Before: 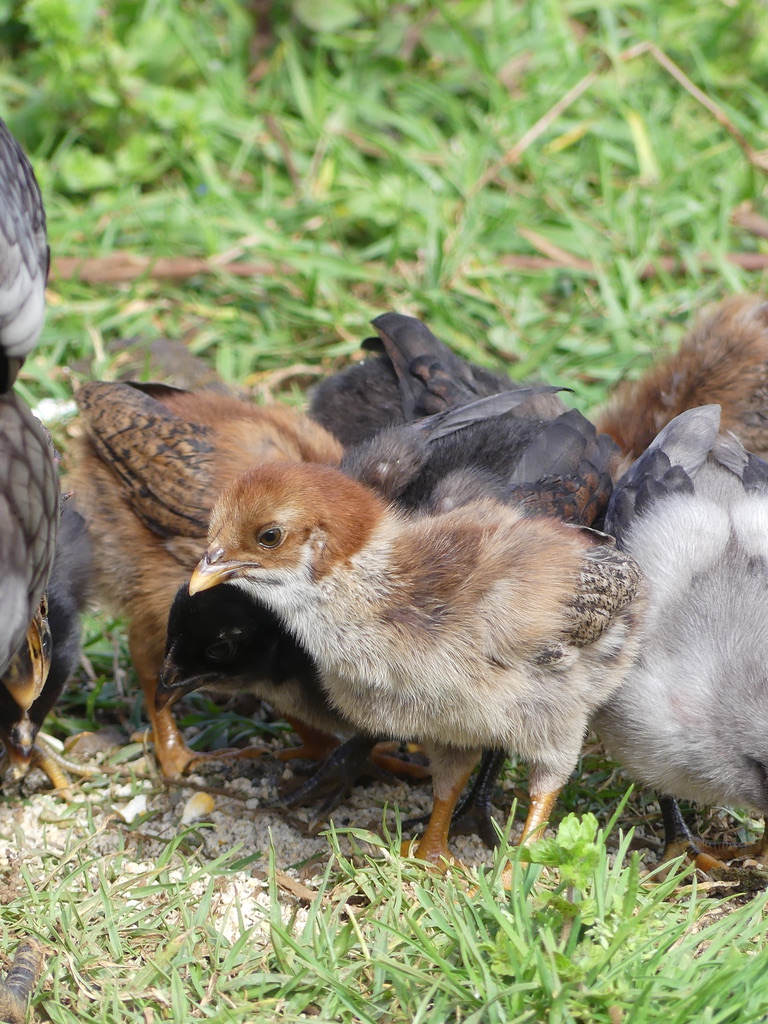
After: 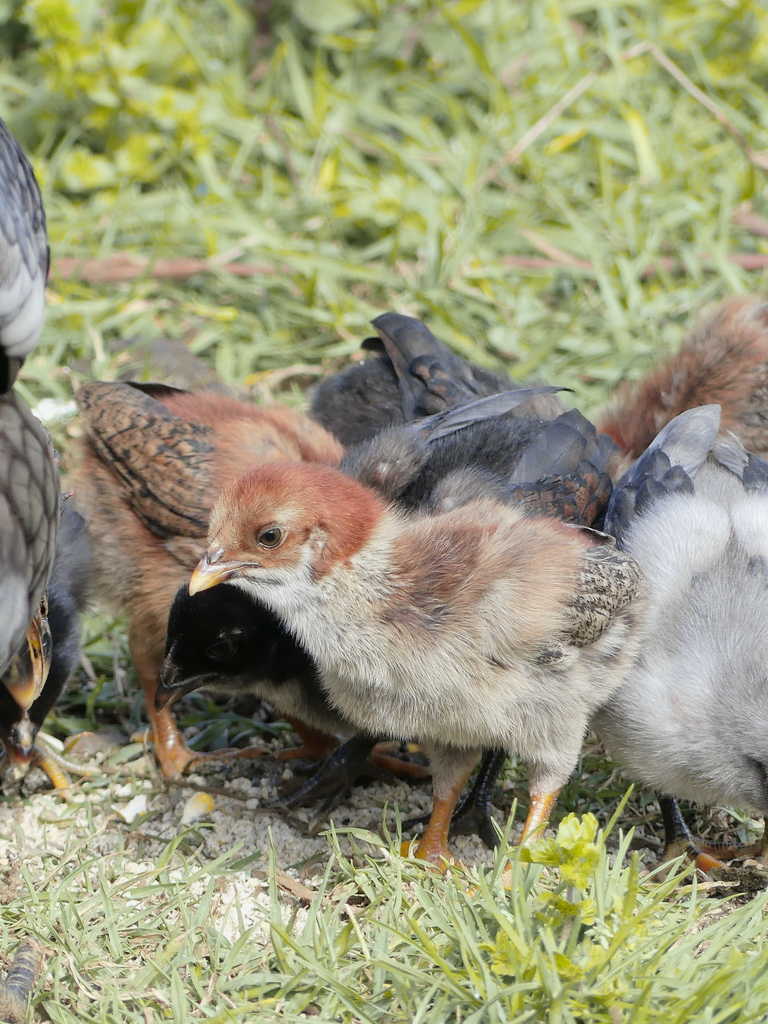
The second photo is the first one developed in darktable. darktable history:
tone curve: curves: ch0 [(0, 0) (0.07, 0.052) (0.23, 0.254) (0.486, 0.53) (0.822, 0.825) (0.994, 0.955)]; ch1 [(0, 0) (0.226, 0.261) (0.379, 0.442) (0.469, 0.472) (0.495, 0.495) (0.514, 0.504) (0.561, 0.568) (0.59, 0.612) (1, 1)]; ch2 [(0, 0) (0.269, 0.299) (0.459, 0.441) (0.498, 0.499) (0.523, 0.52) (0.586, 0.569) (0.635, 0.617) (0.659, 0.681) (0.718, 0.764) (1, 1)], color space Lab, independent channels, preserve colors none
